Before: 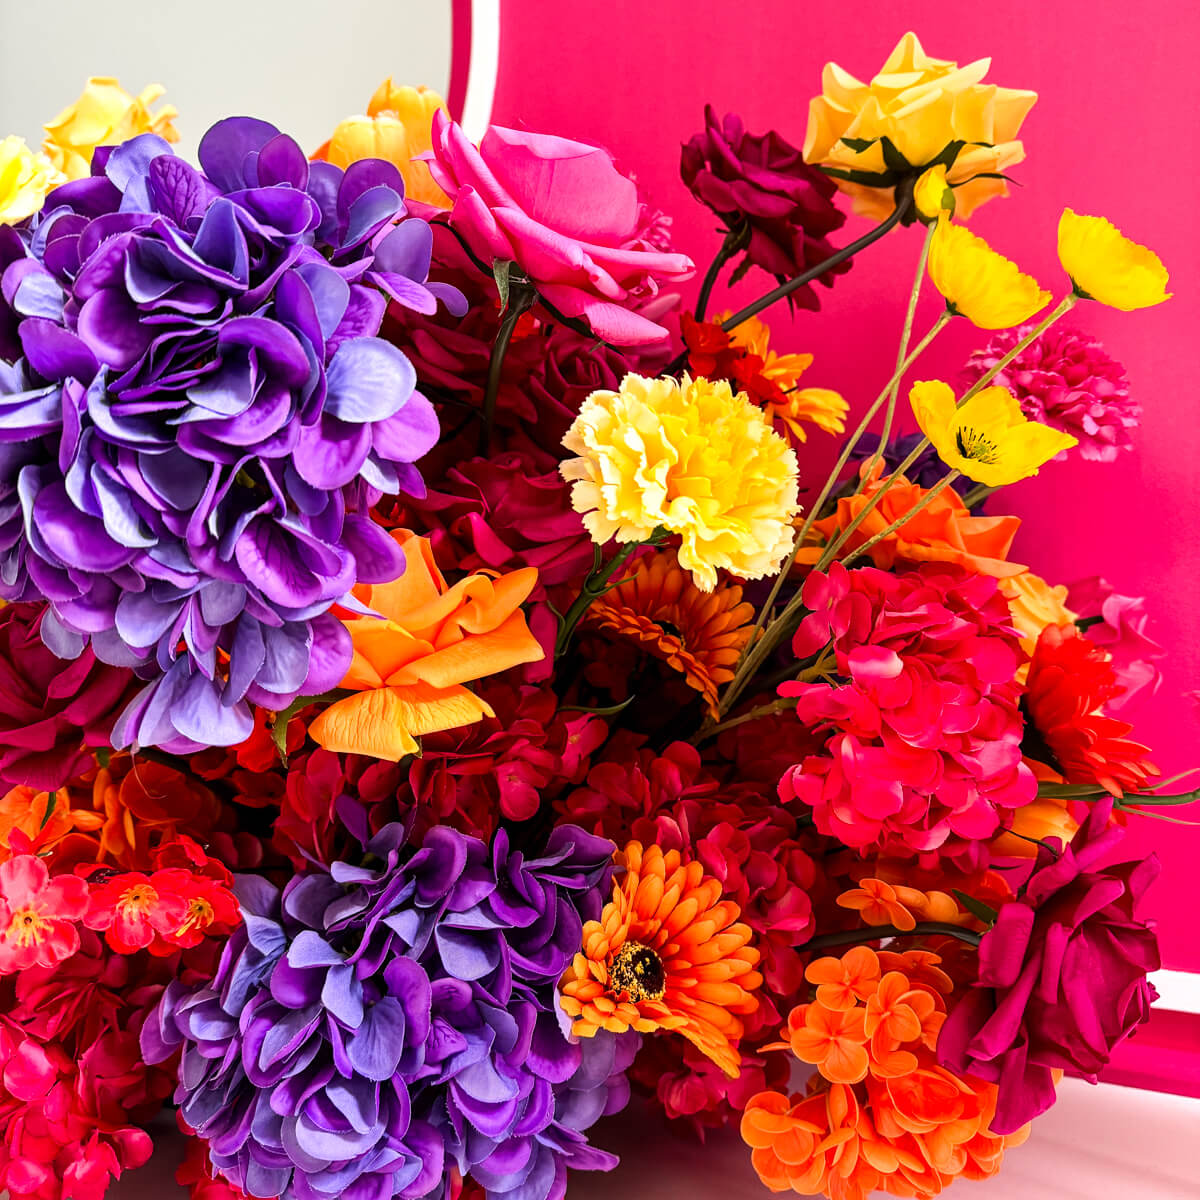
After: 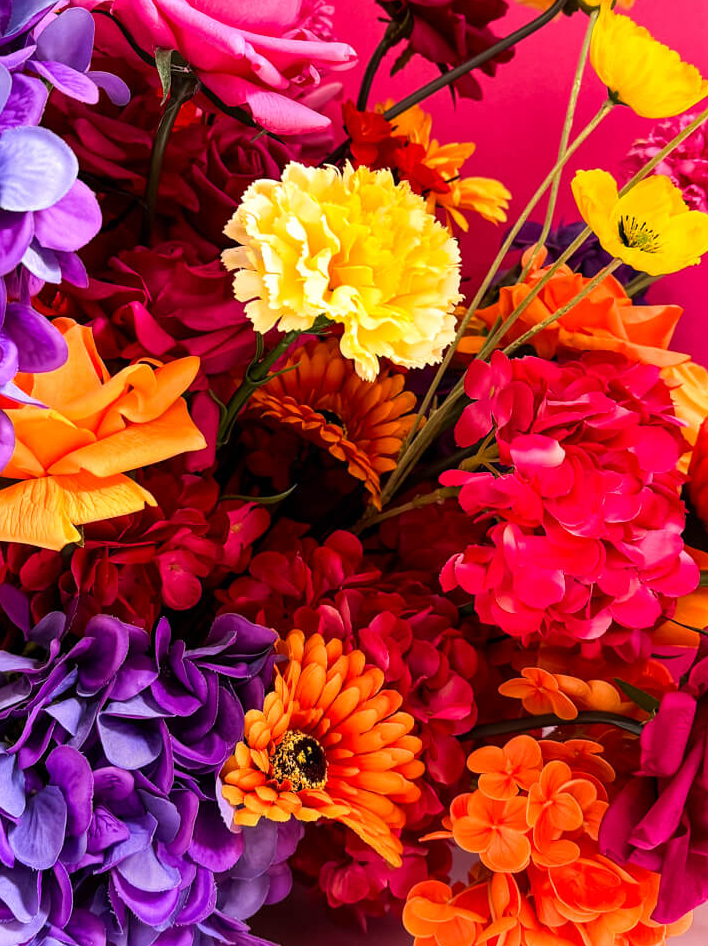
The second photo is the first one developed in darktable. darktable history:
crop and rotate: left 28.219%, top 17.662%, right 12.746%, bottom 3.458%
